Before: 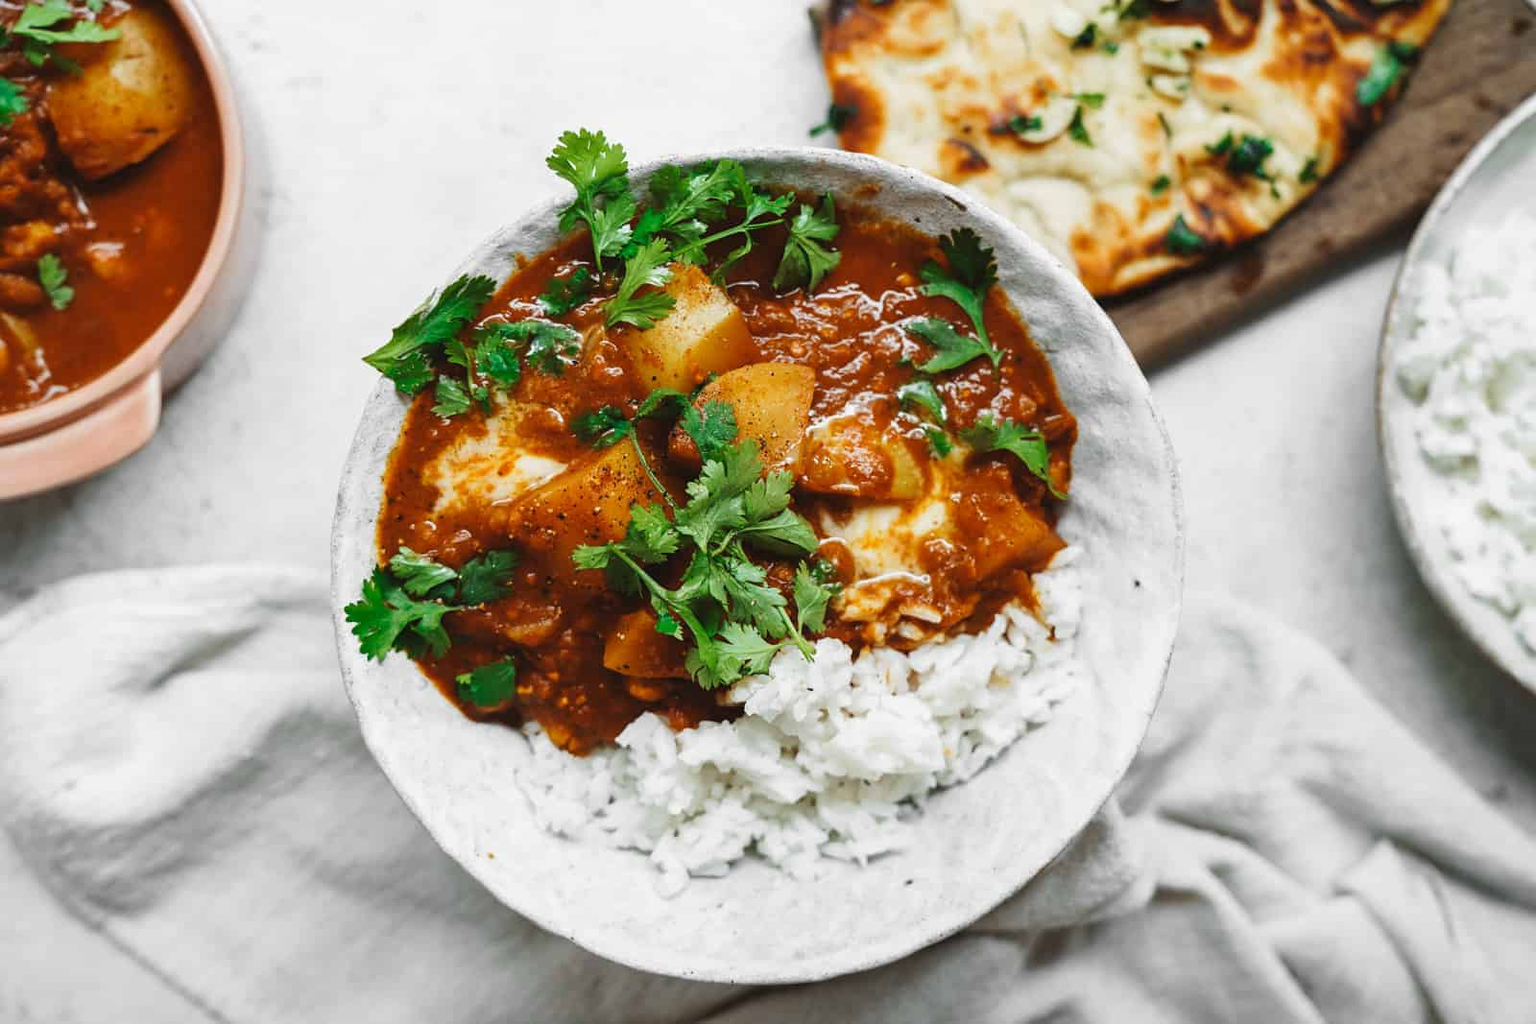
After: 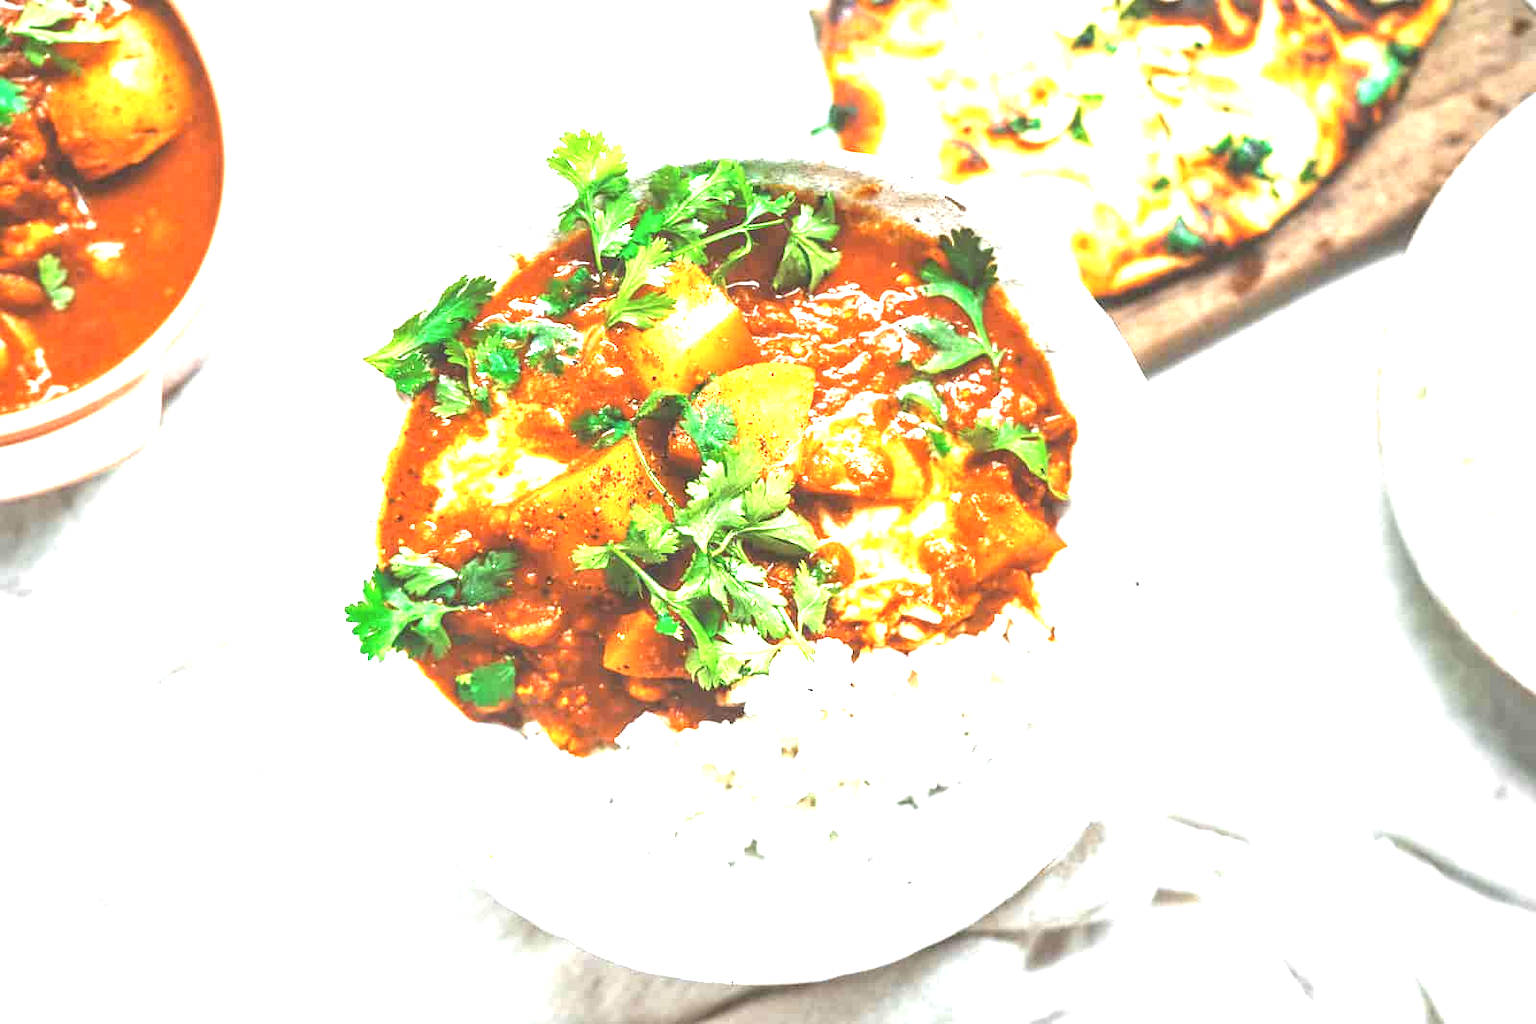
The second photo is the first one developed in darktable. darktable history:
local contrast: detail 109%
exposure: black level correction 0, exposure 2.112 EV, compensate highlight preservation false
